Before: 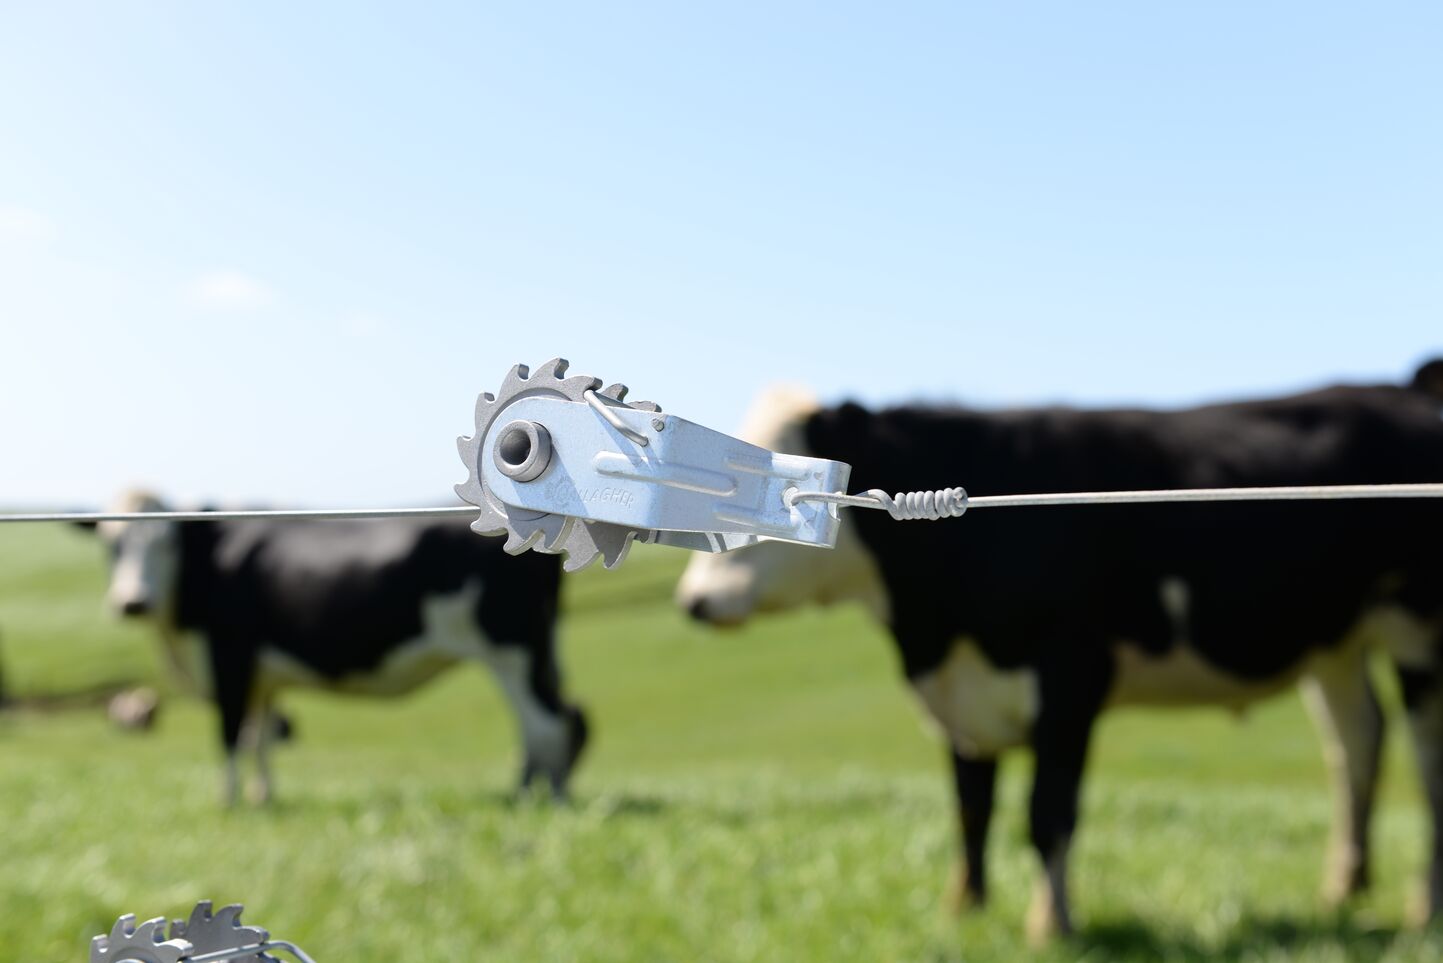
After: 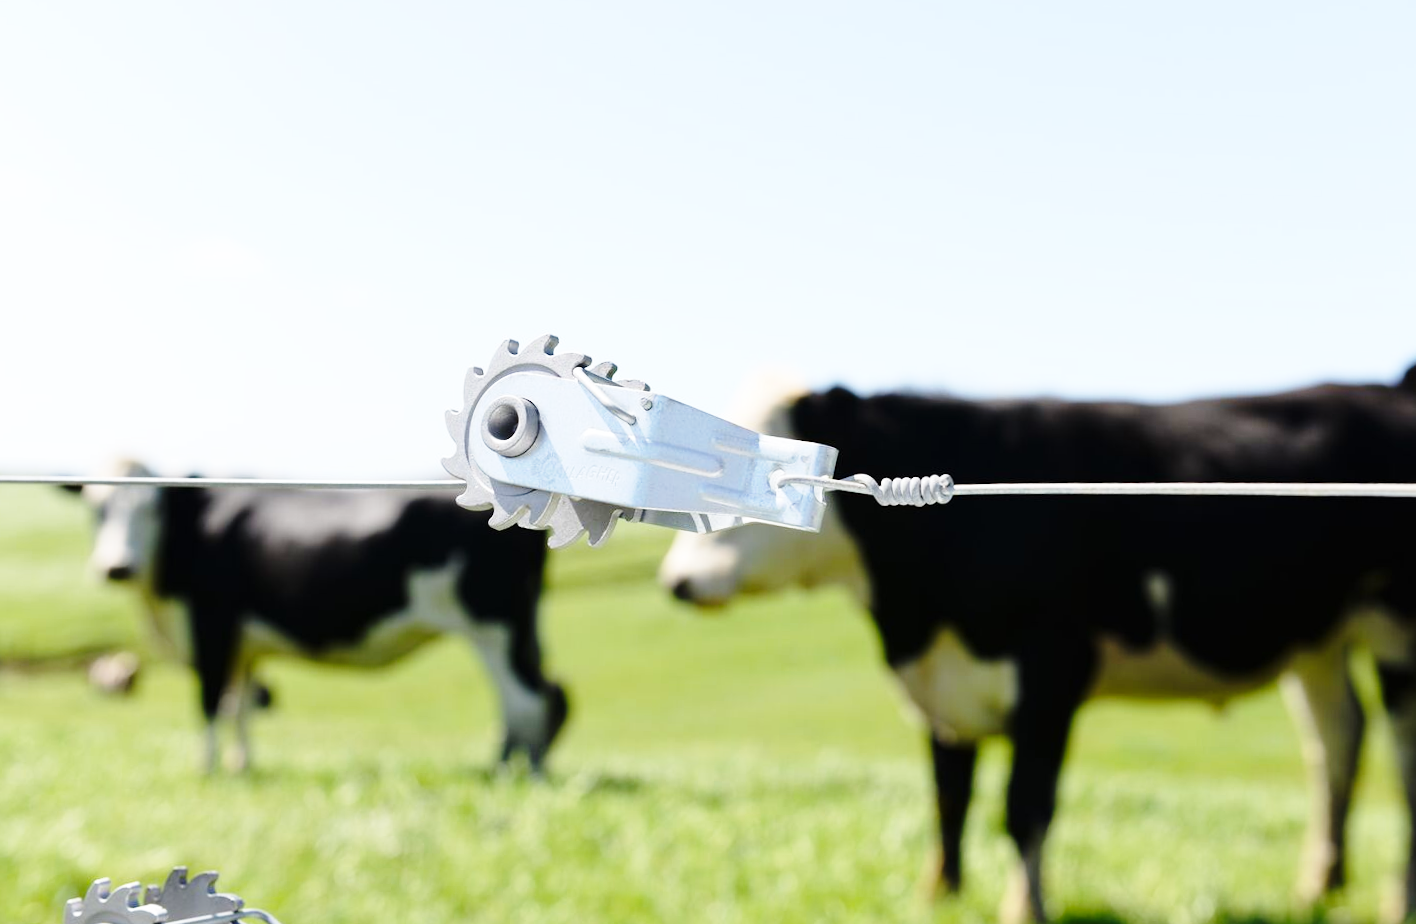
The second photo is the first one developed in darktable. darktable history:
base curve: curves: ch0 [(0, 0) (0.028, 0.03) (0.121, 0.232) (0.46, 0.748) (0.859, 0.968) (1, 1)], preserve colors none
rotate and perspective: rotation 1.57°, crop left 0.018, crop right 0.982, crop top 0.039, crop bottom 0.961
